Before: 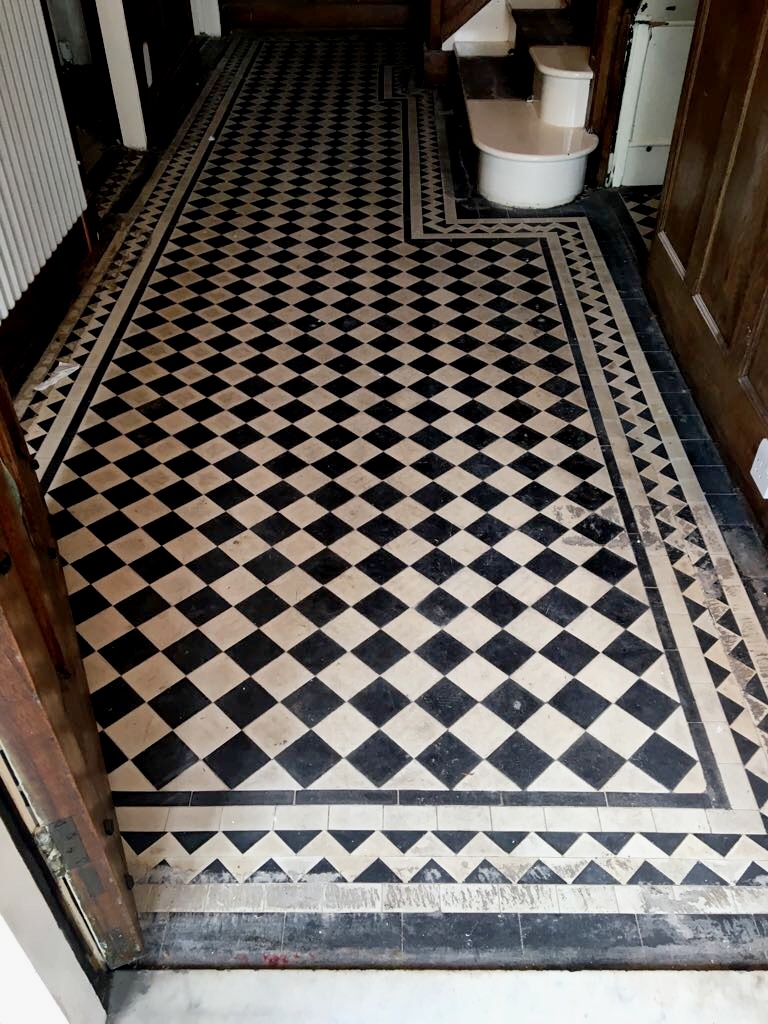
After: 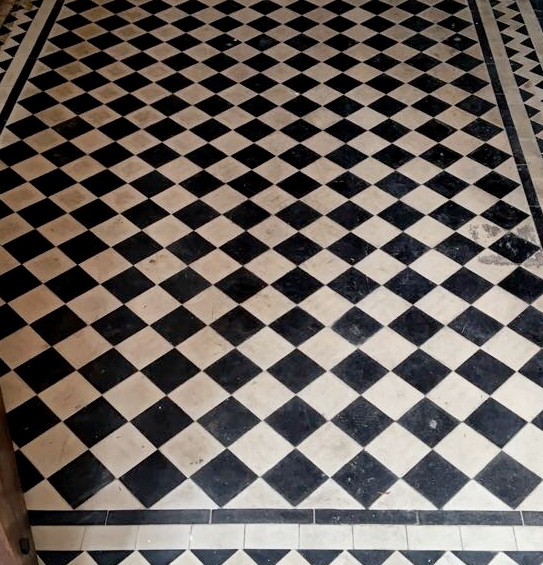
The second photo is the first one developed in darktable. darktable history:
crop: left 11.023%, top 27.464%, right 18.255%, bottom 17.315%
